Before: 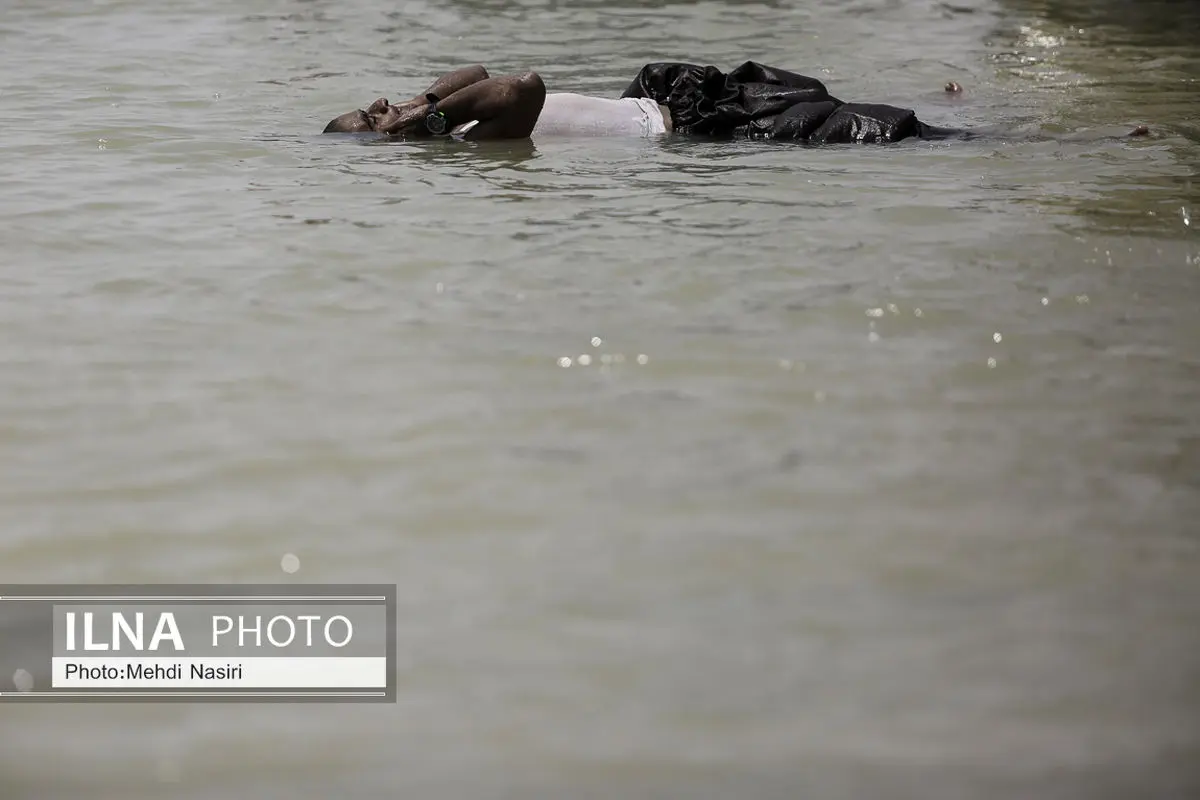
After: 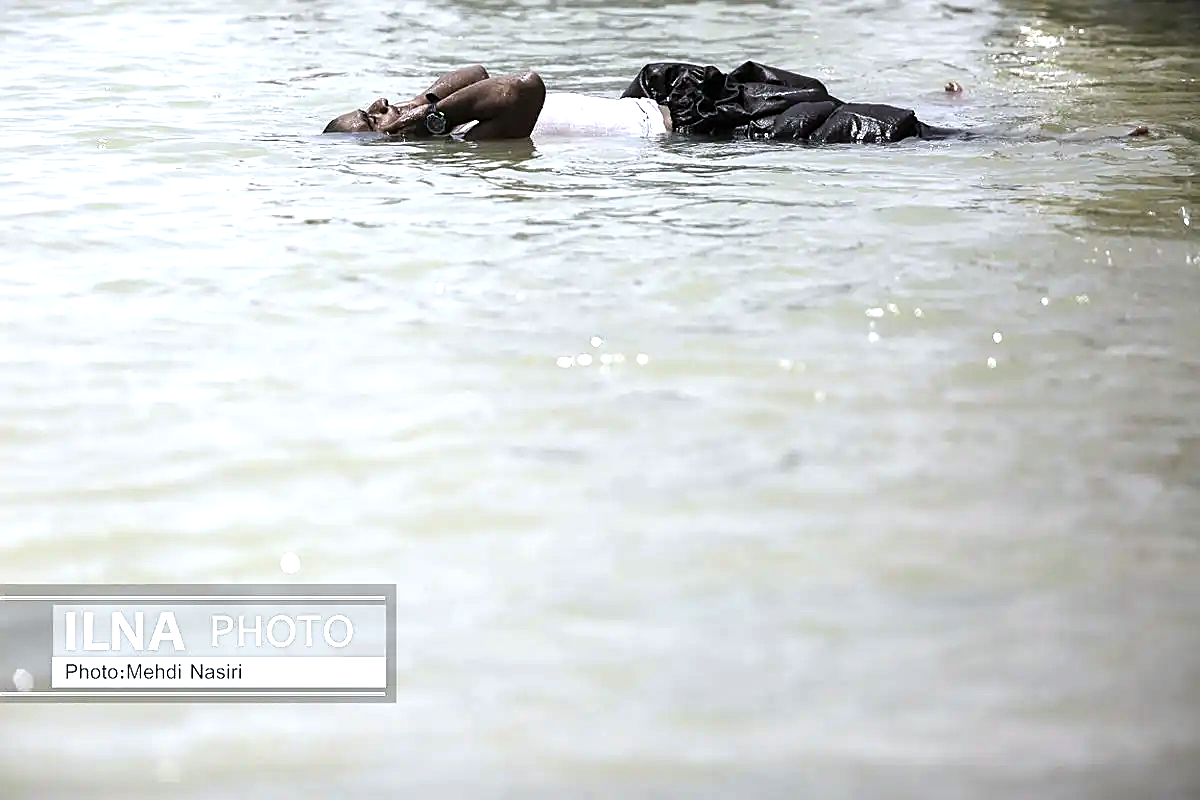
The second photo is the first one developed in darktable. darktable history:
exposure: black level correction 0, exposure 0.5 EV, compensate highlight preservation false
white balance: red 0.967, blue 1.049
sharpen: on, module defaults
levels: levels [0, 0.394, 0.787]
